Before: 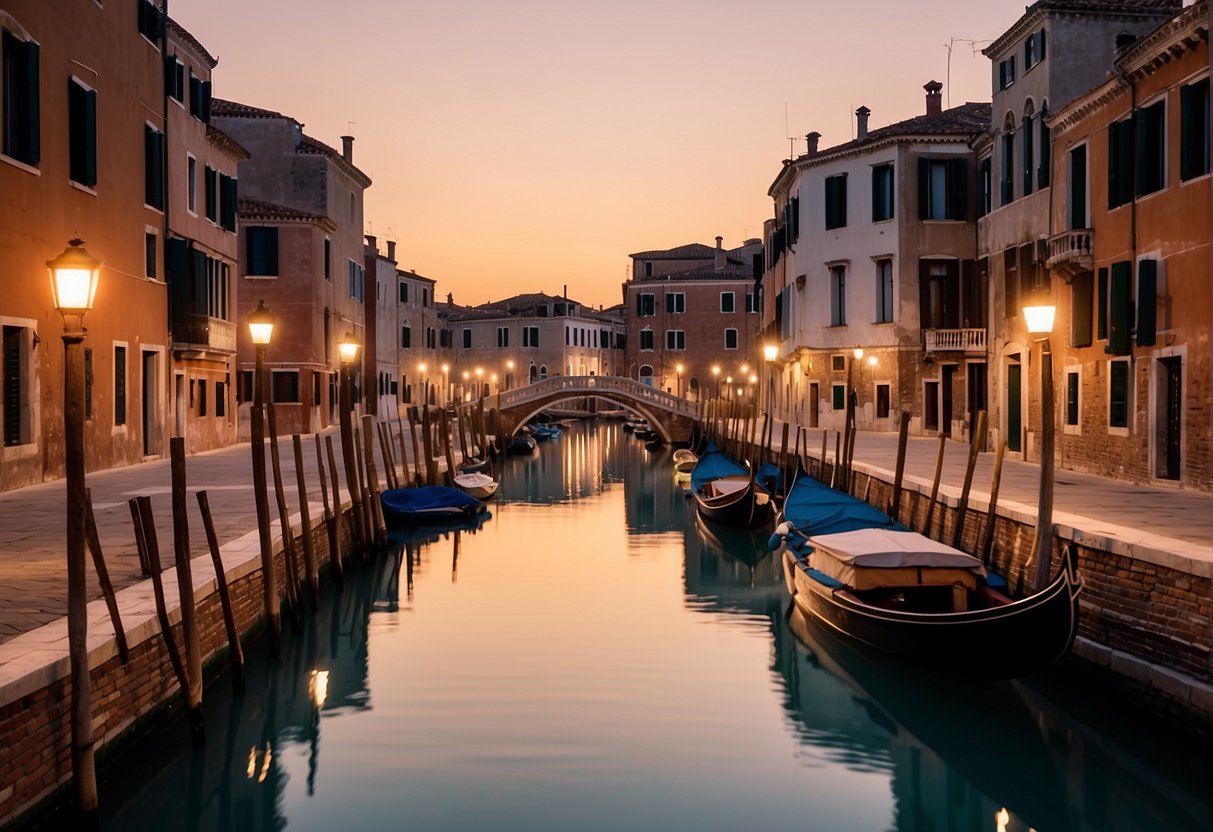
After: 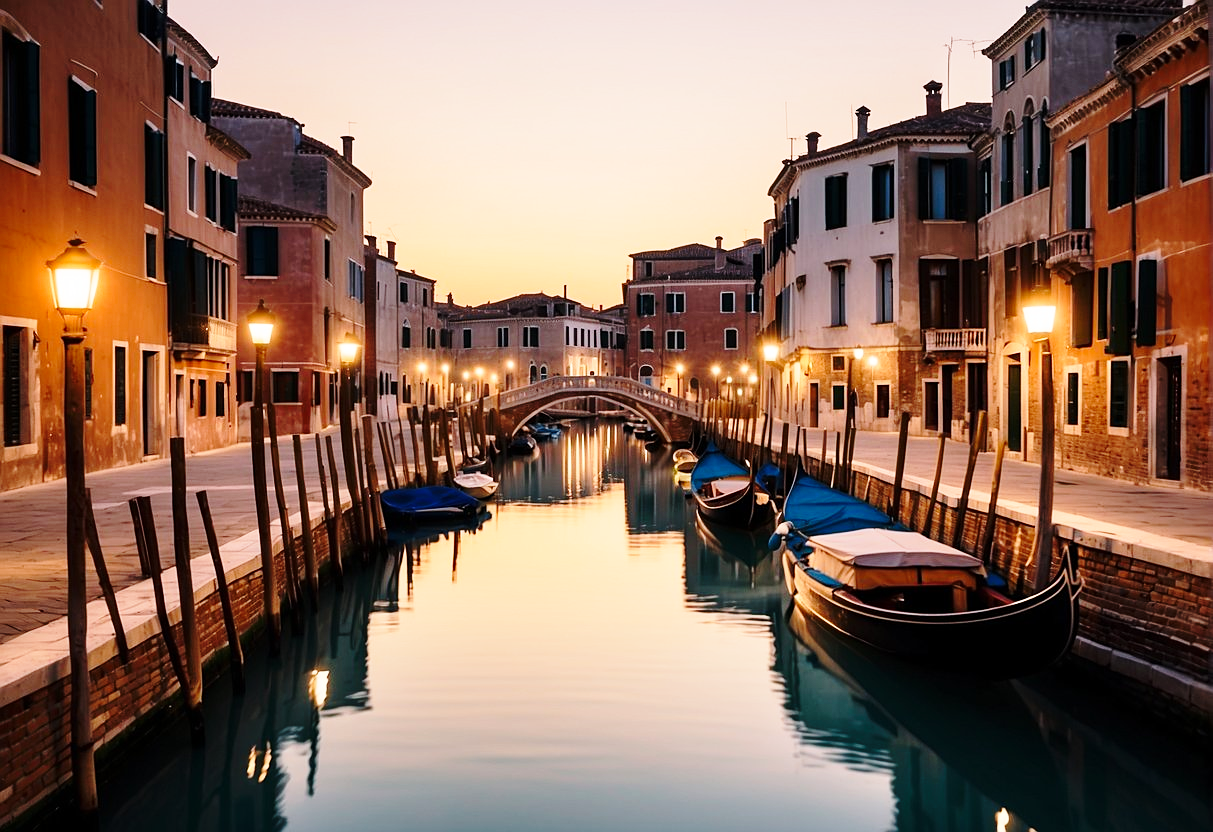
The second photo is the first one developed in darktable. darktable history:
sharpen: amount 0.2
base curve: curves: ch0 [(0, 0) (0.028, 0.03) (0.121, 0.232) (0.46, 0.748) (0.859, 0.968) (1, 1)], preserve colors none
